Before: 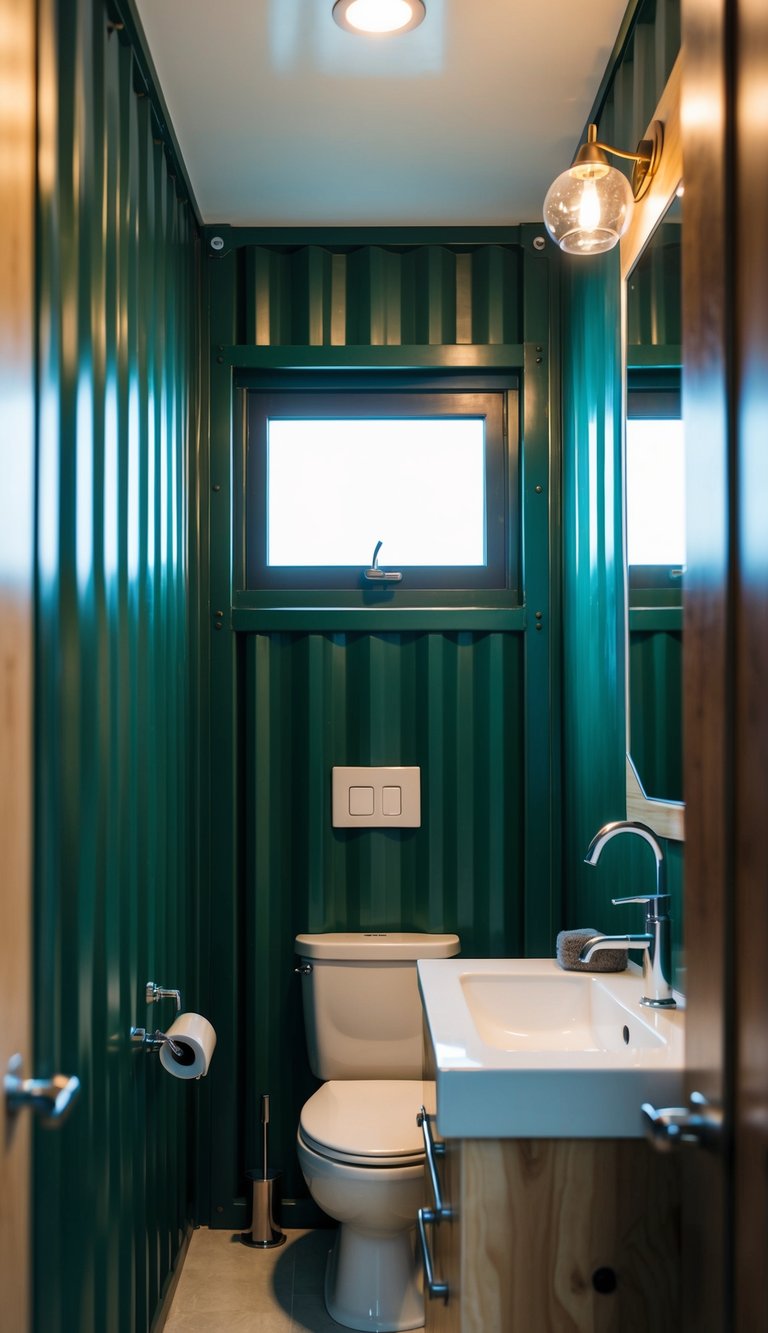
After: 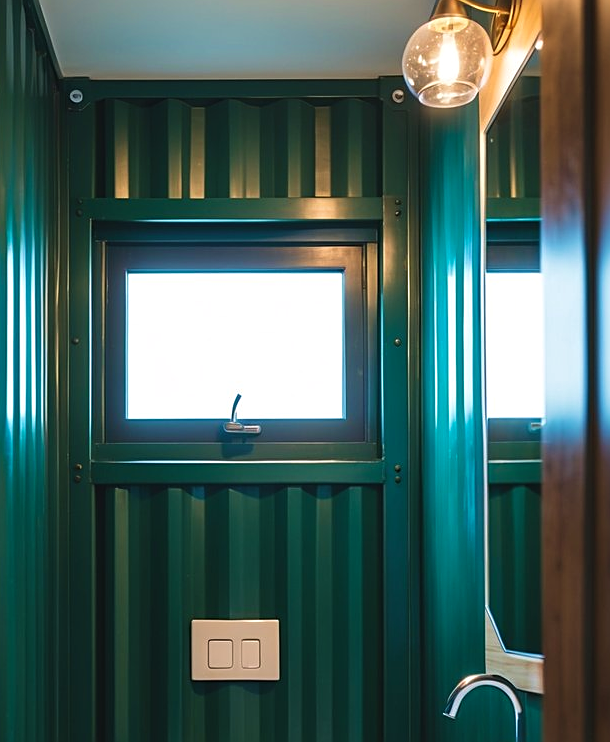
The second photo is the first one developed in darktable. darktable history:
crop: left 18.38%, top 11.092%, right 2.134%, bottom 33.217%
velvia: on, module defaults
sharpen: on, module defaults
exposure: black level correction -0.005, exposure 0.054 EV, compensate highlight preservation false
